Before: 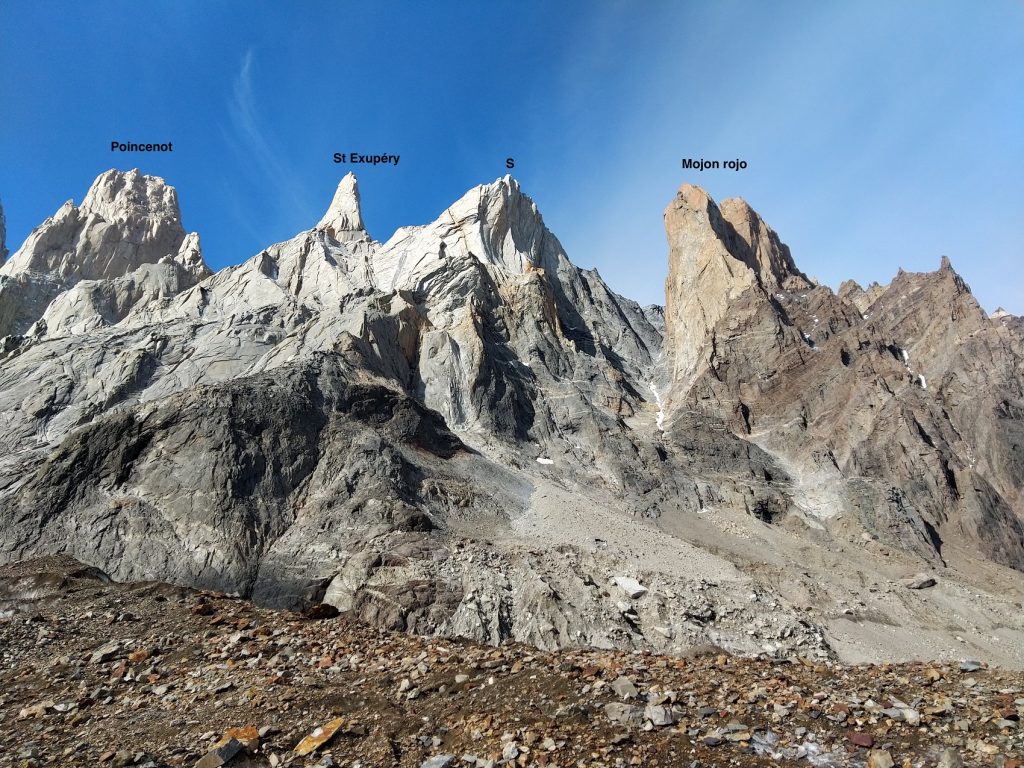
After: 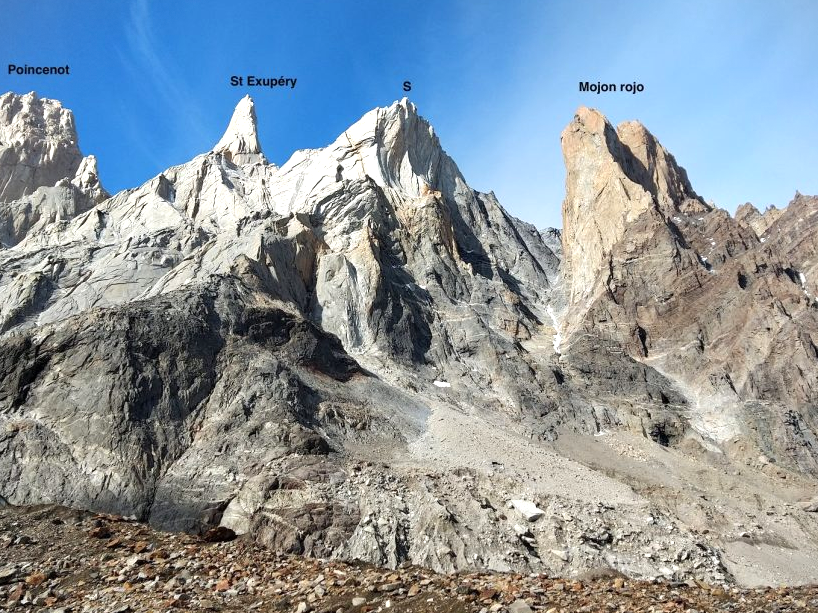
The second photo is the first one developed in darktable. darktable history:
exposure: exposure 0.376 EV, compensate highlight preservation false
vignetting: fall-off start 97.28%, fall-off radius 79%, brightness -0.462, saturation -0.3, width/height ratio 1.114, dithering 8-bit output, unbound false
crop and rotate: left 10.071%, top 10.071%, right 10.02%, bottom 10.02%
